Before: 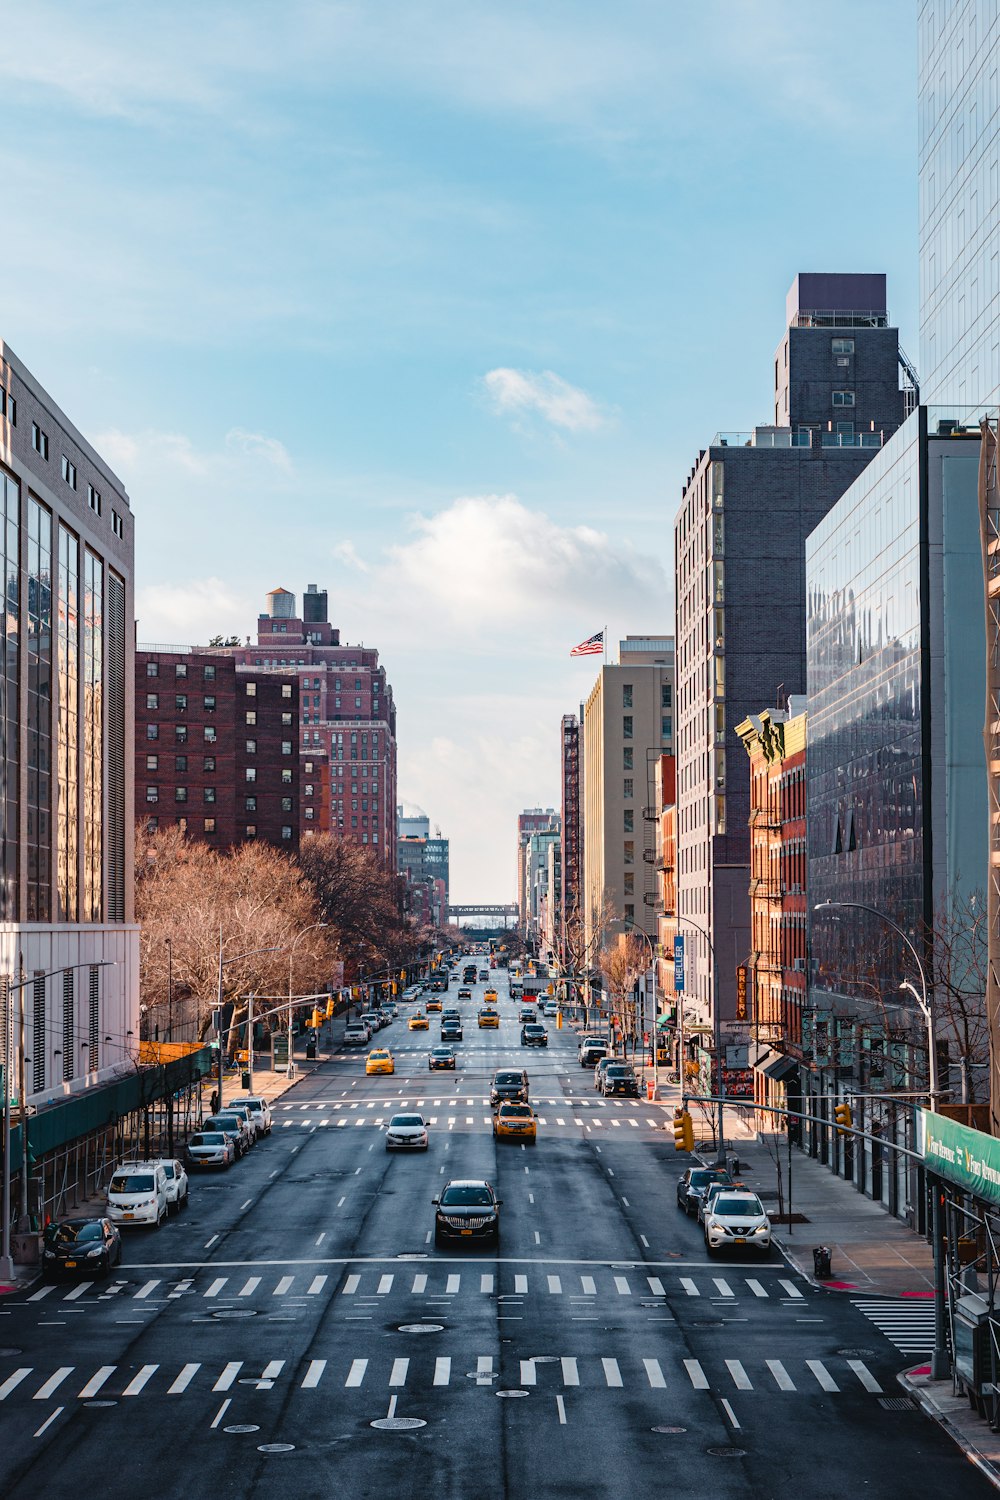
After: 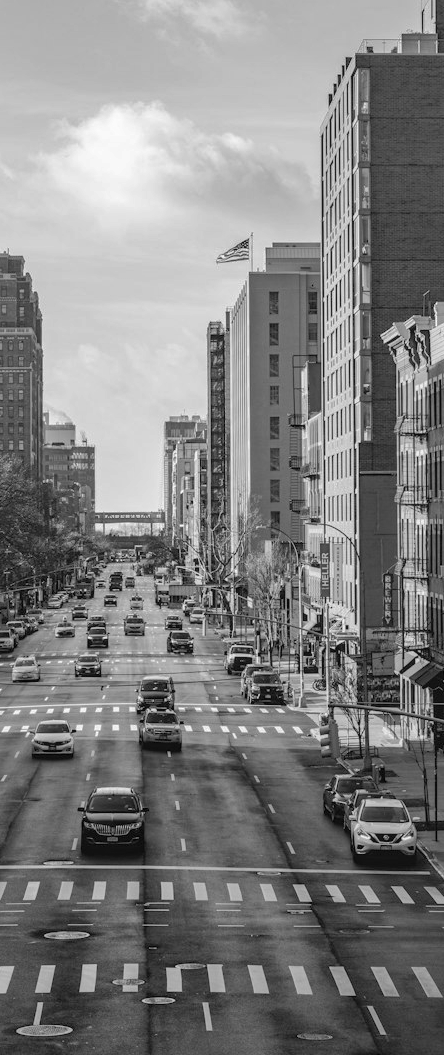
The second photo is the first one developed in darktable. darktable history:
monochrome: on, module defaults
local contrast: detail 110%
crop: left 35.432%, top 26.233%, right 20.145%, bottom 3.432%
shadows and highlights: on, module defaults
